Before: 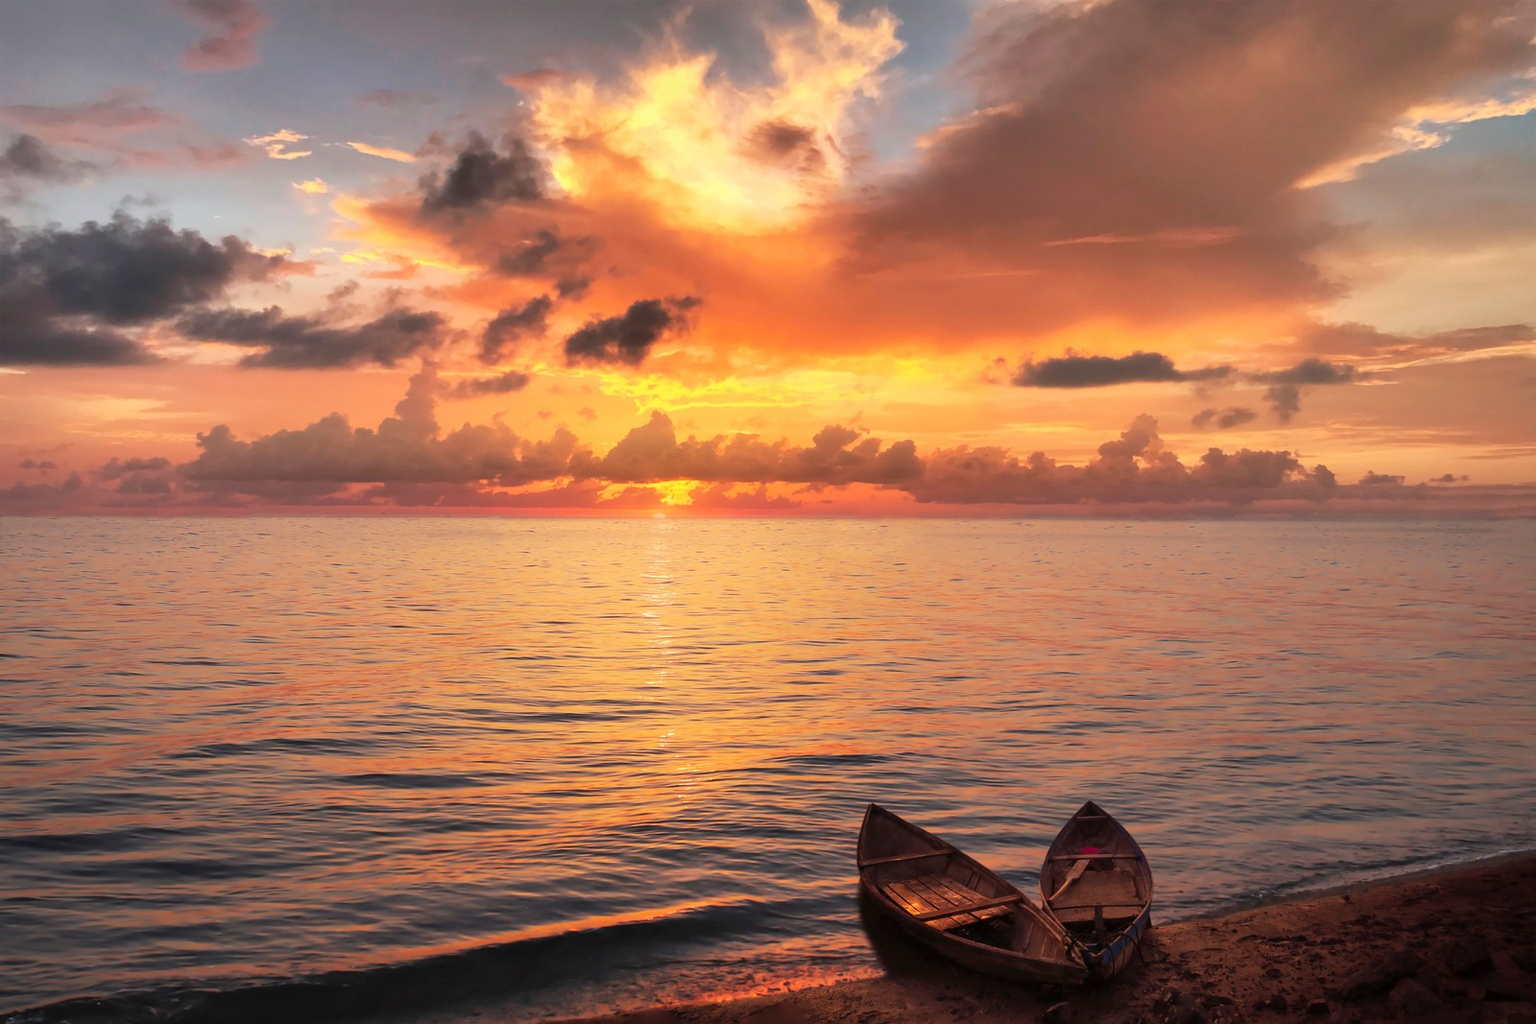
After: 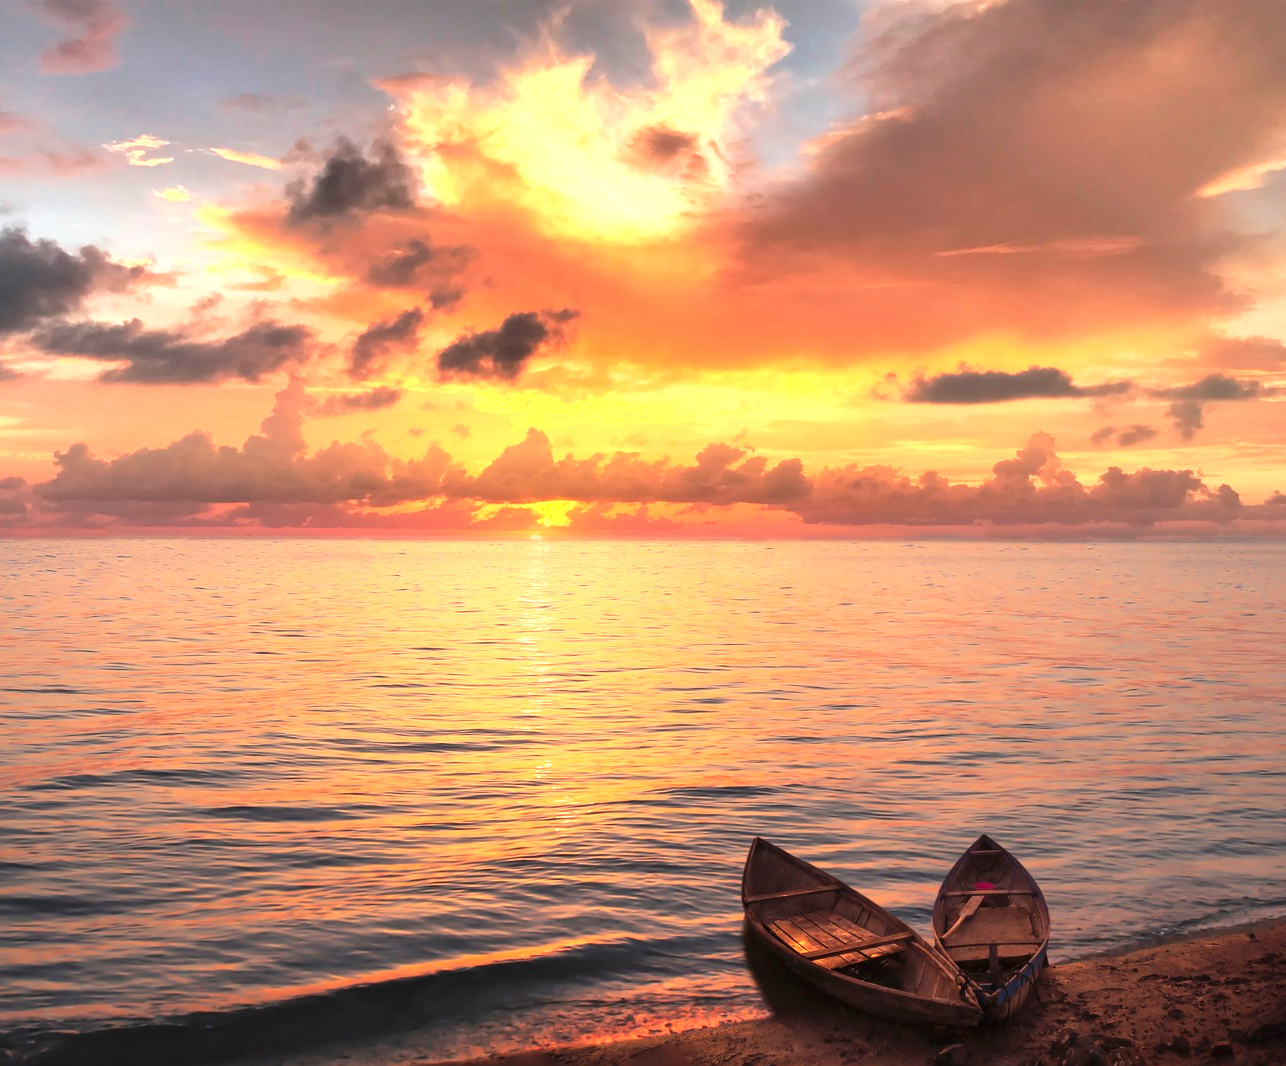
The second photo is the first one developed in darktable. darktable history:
exposure: black level correction 0, exposure 0.702 EV, compensate highlight preservation false
crop and rotate: left 9.489%, right 10.122%
